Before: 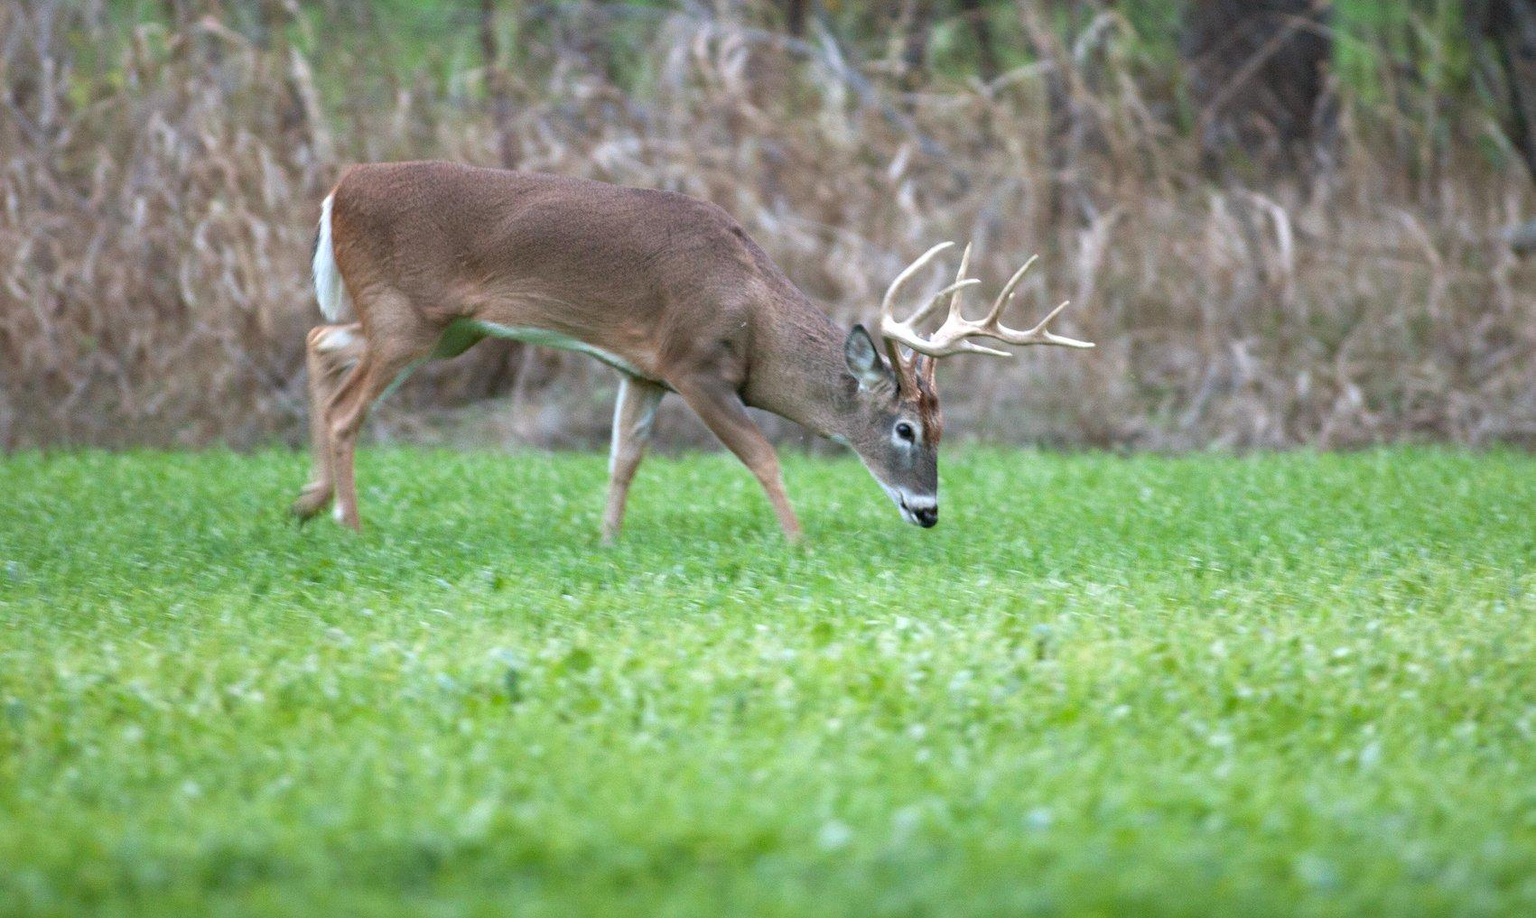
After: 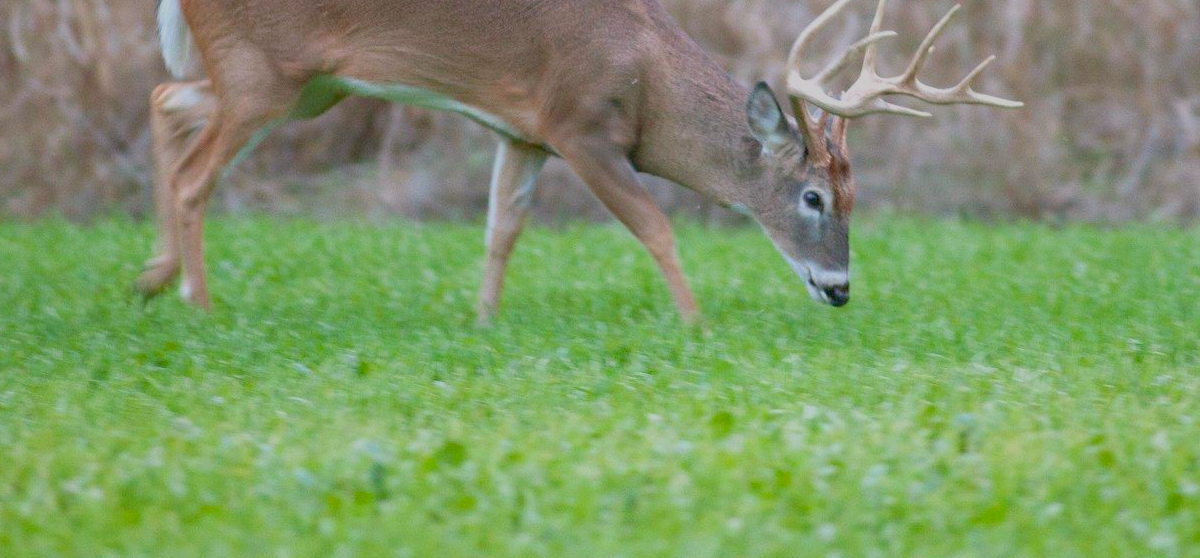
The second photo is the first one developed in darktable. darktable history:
crop: left 11.112%, top 27.386%, right 18.306%, bottom 17.274%
color balance rgb: highlights gain › chroma 0.297%, highlights gain › hue 330.4°, perceptual saturation grading › global saturation 14.625%, contrast -29.374%
